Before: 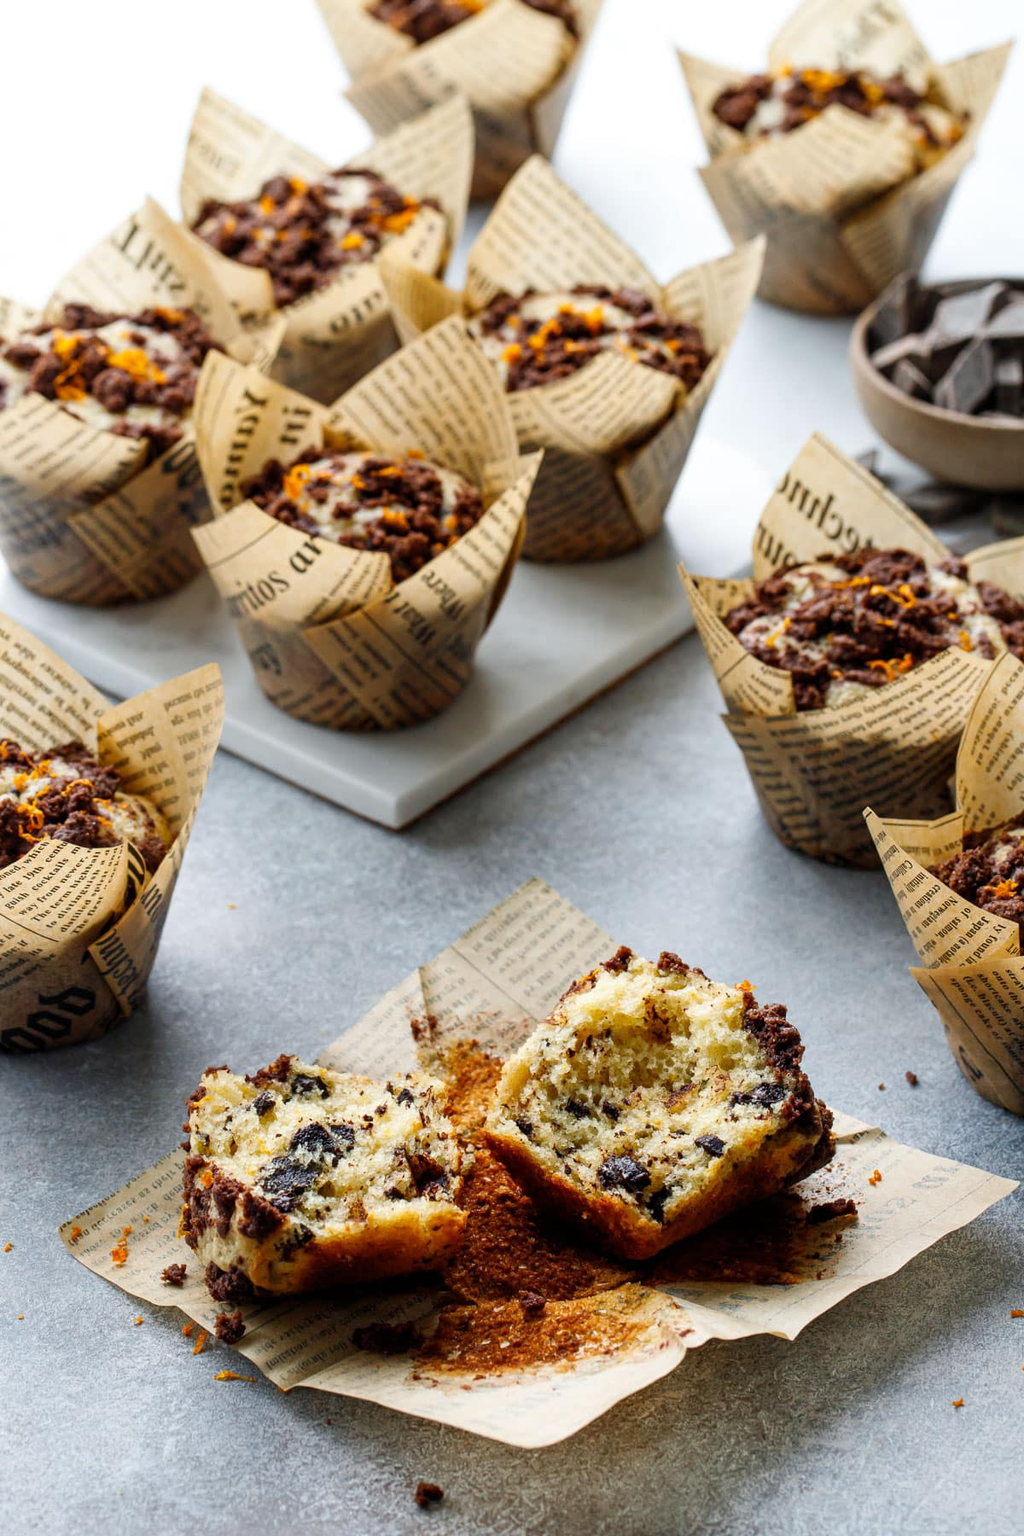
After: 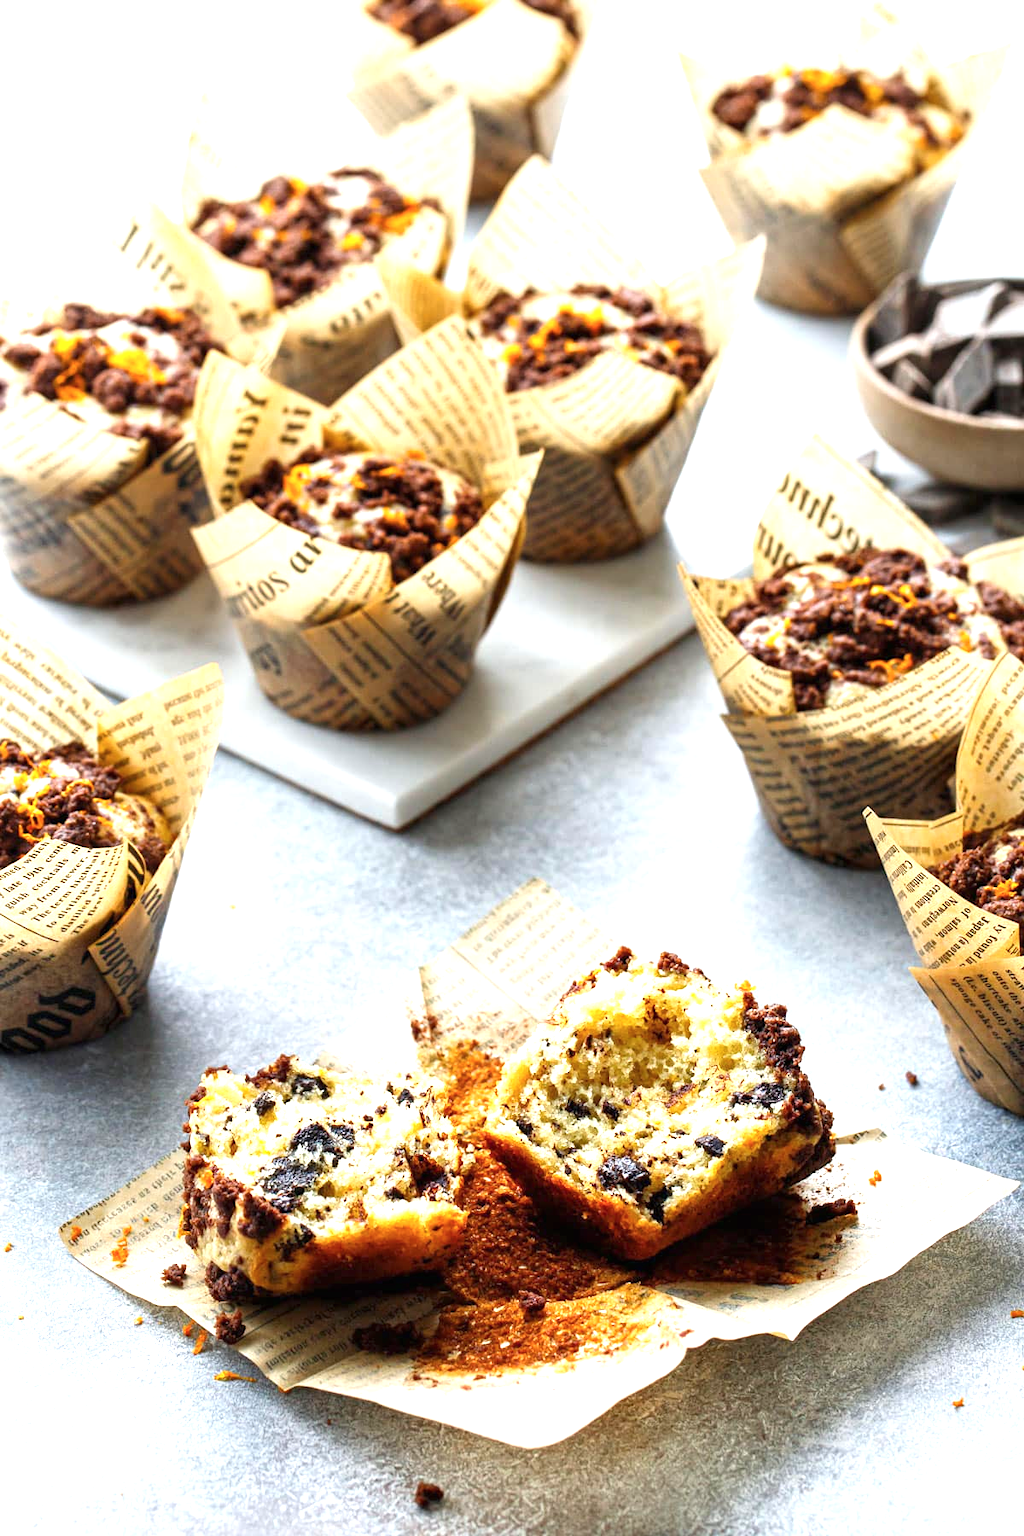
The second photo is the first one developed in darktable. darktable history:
color balance rgb: on, module defaults
exposure: black level correction 0, exposure 1.1 EV, compensate highlight preservation false
